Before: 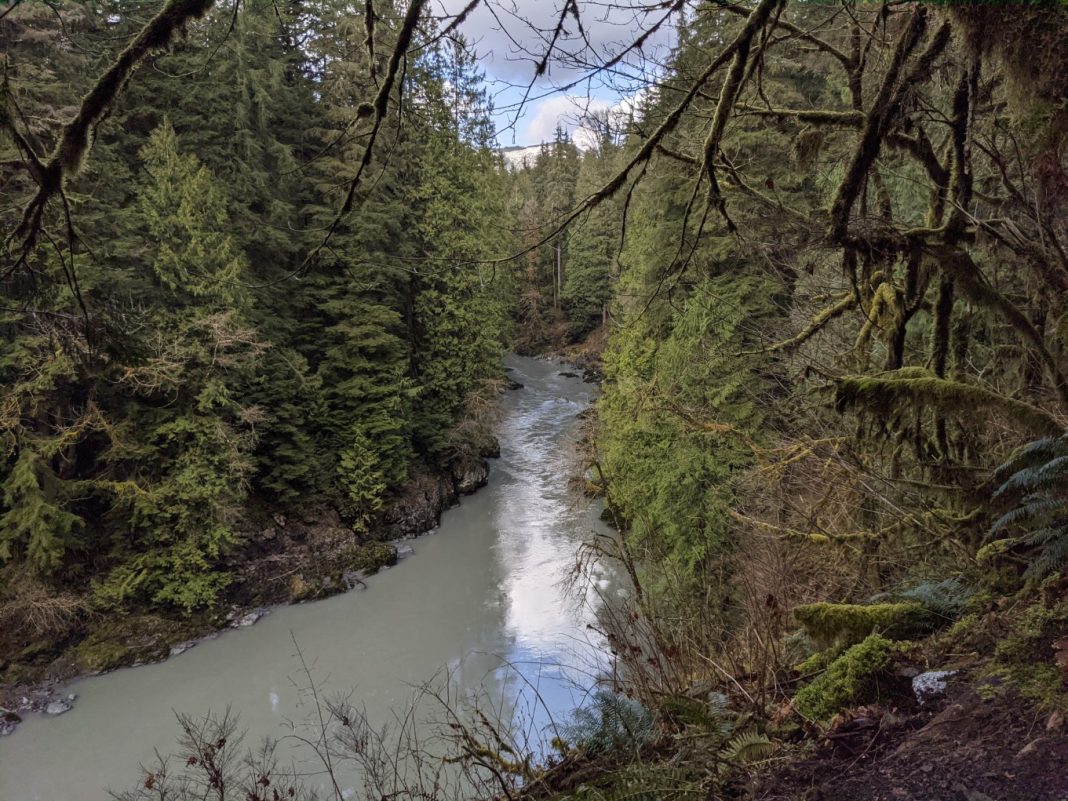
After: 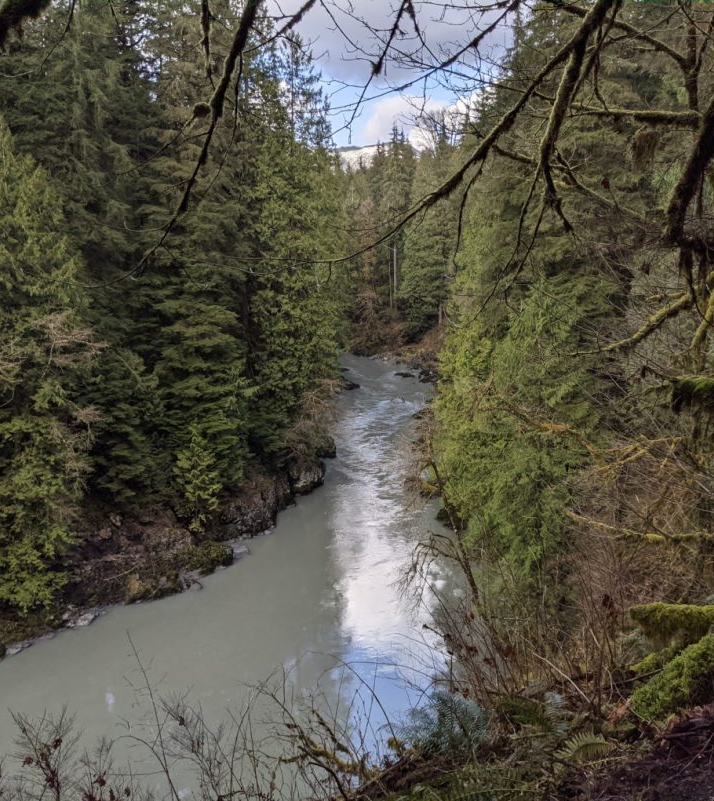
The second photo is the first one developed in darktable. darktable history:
crop: left 15.375%, right 17.744%
